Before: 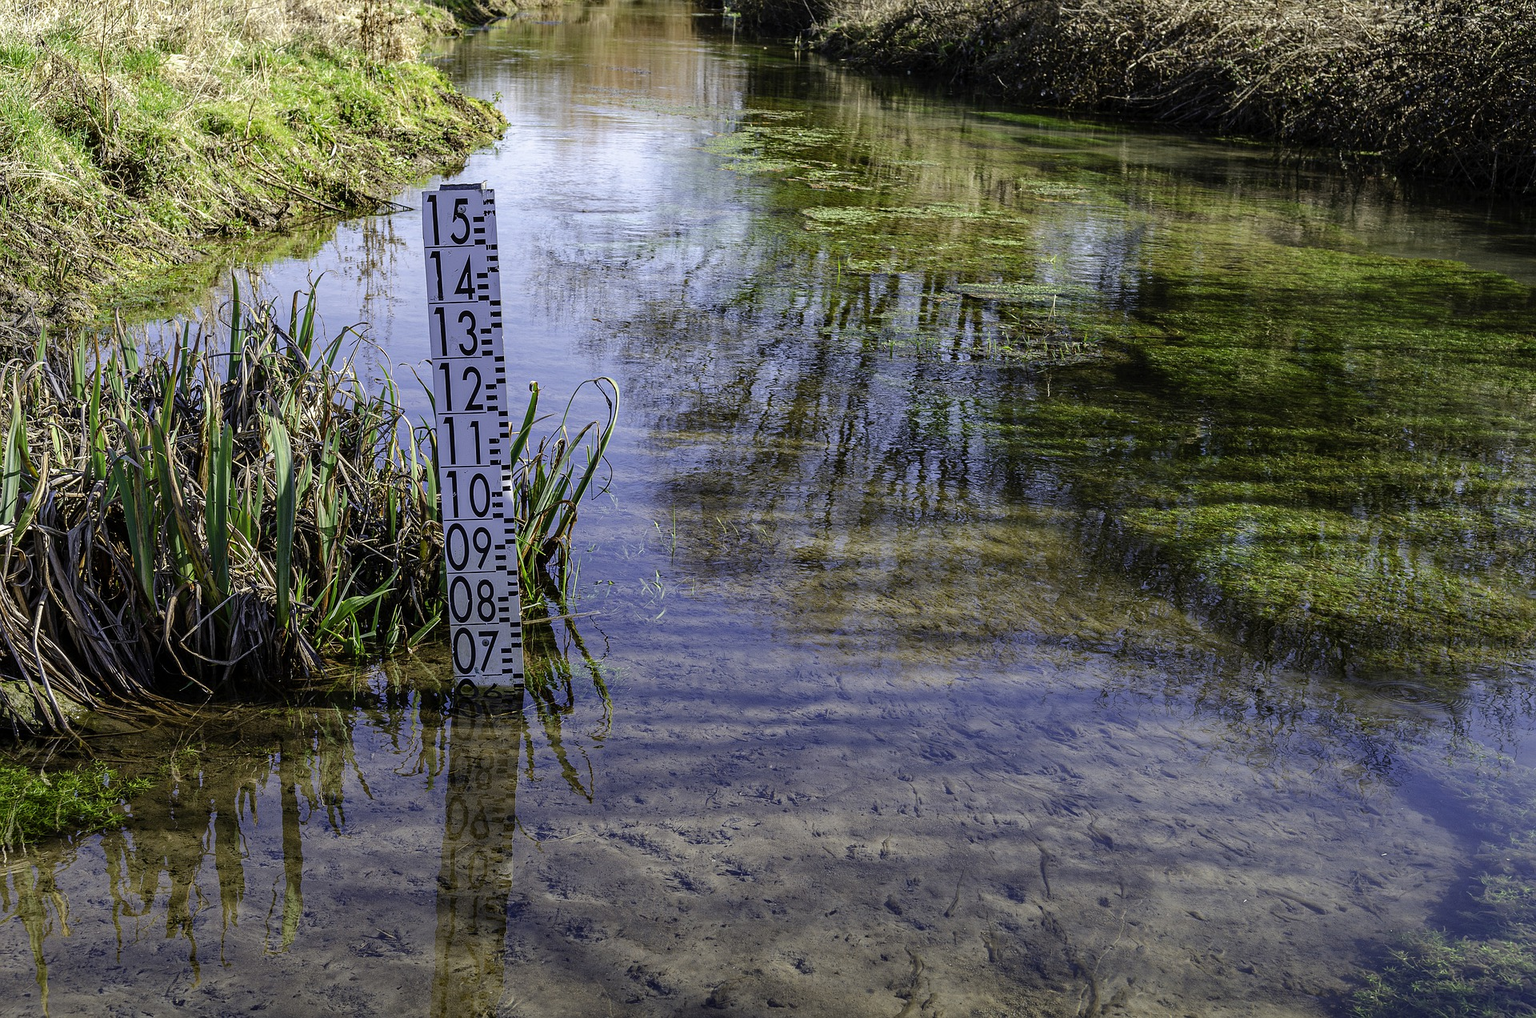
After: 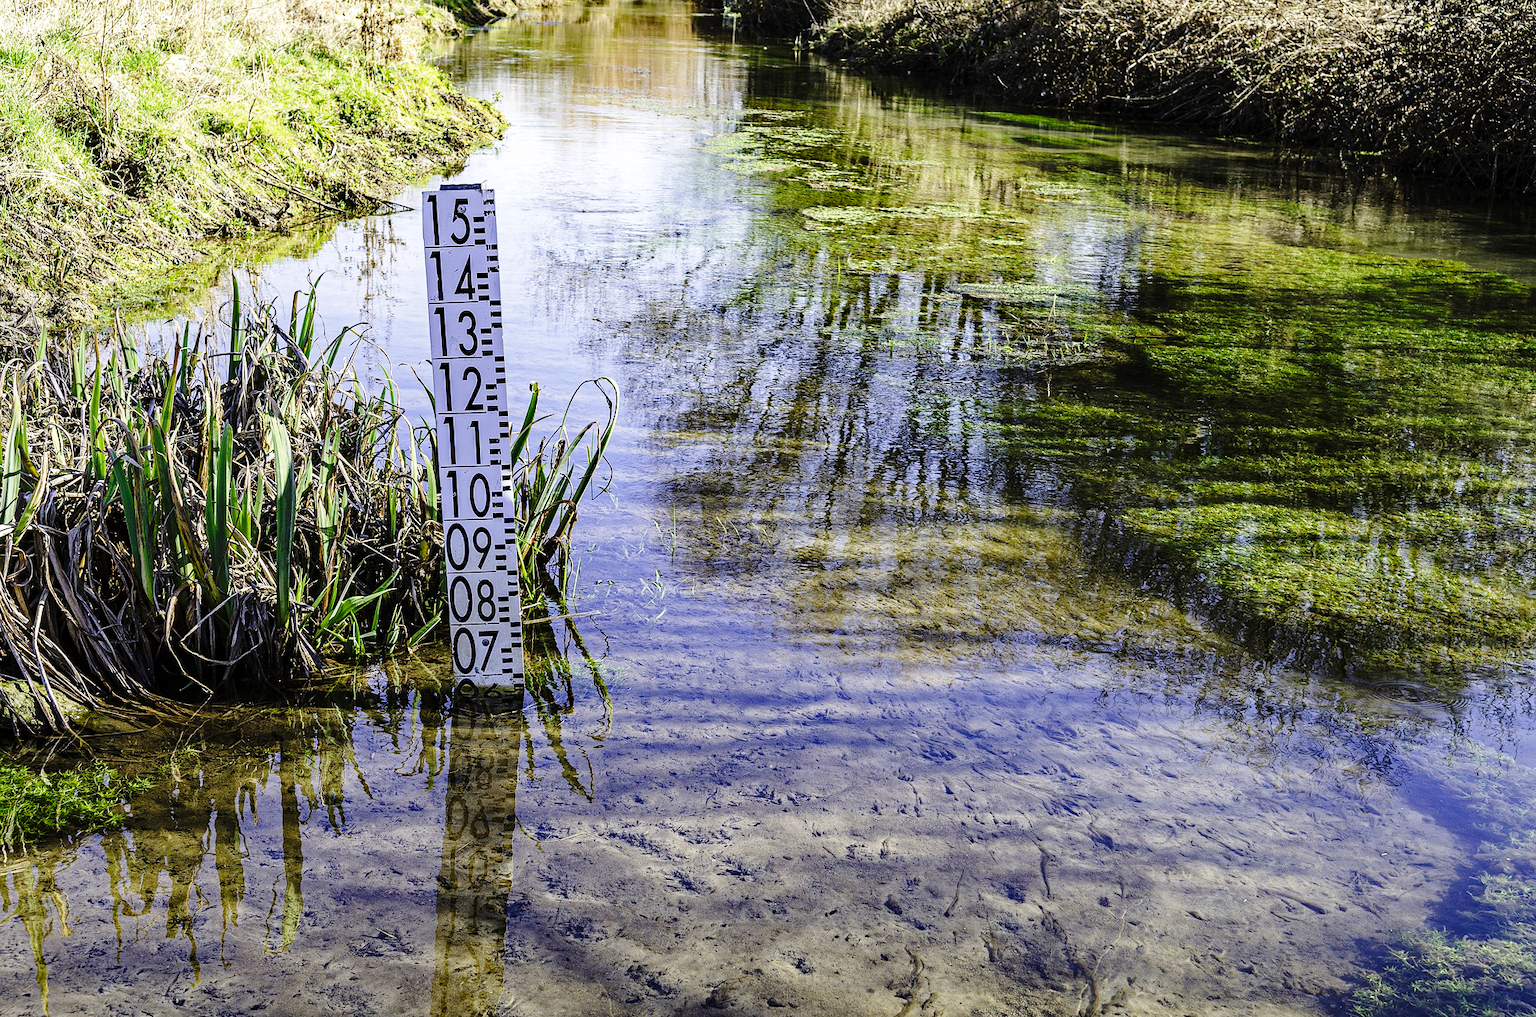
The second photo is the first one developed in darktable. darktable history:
haze removal: compatibility mode true, adaptive false
base curve: curves: ch0 [(0, 0) (0.028, 0.03) (0.105, 0.232) (0.387, 0.748) (0.754, 0.968) (1, 1)], preserve colors none
